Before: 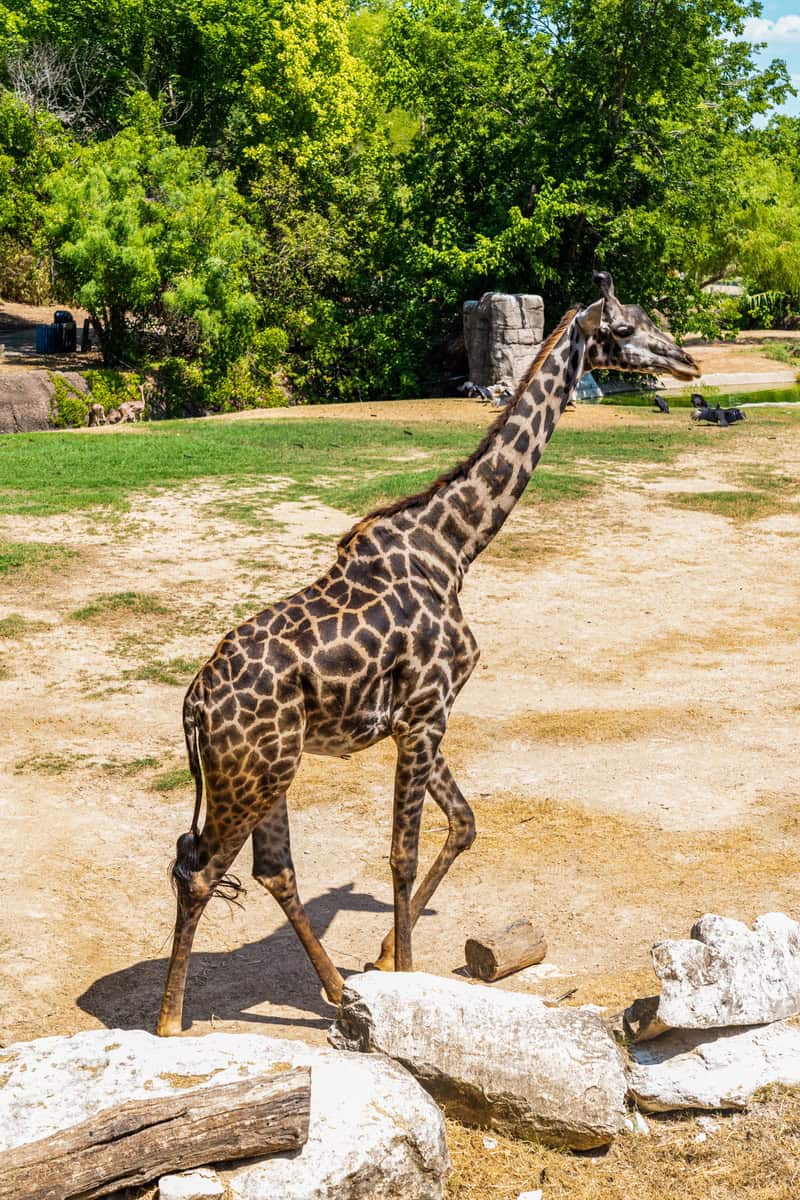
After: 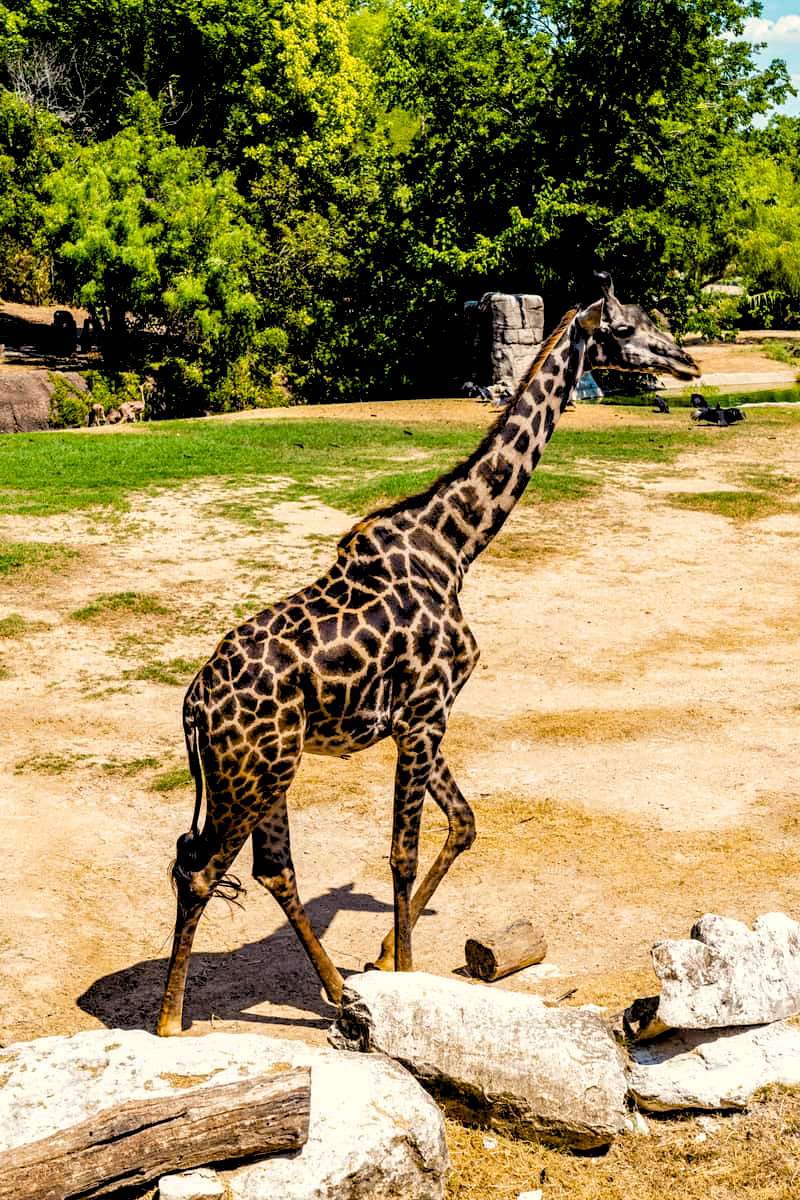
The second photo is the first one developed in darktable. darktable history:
color balance rgb: shadows lift › chroma 3%, shadows lift › hue 280.8°, power › hue 330°, highlights gain › chroma 3%, highlights gain › hue 75.6°, global offset › luminance -1%, perceptual saturation grading › global saturation 20%, perceptual saturation grading › highlights -25%, perceptual saturation grading › shadows 50%, global vibrance 20%
rgb levels: levels [[0.034, 0.472, 0.904], [0, 0.5, 1], [0, 0.5, 1]]
